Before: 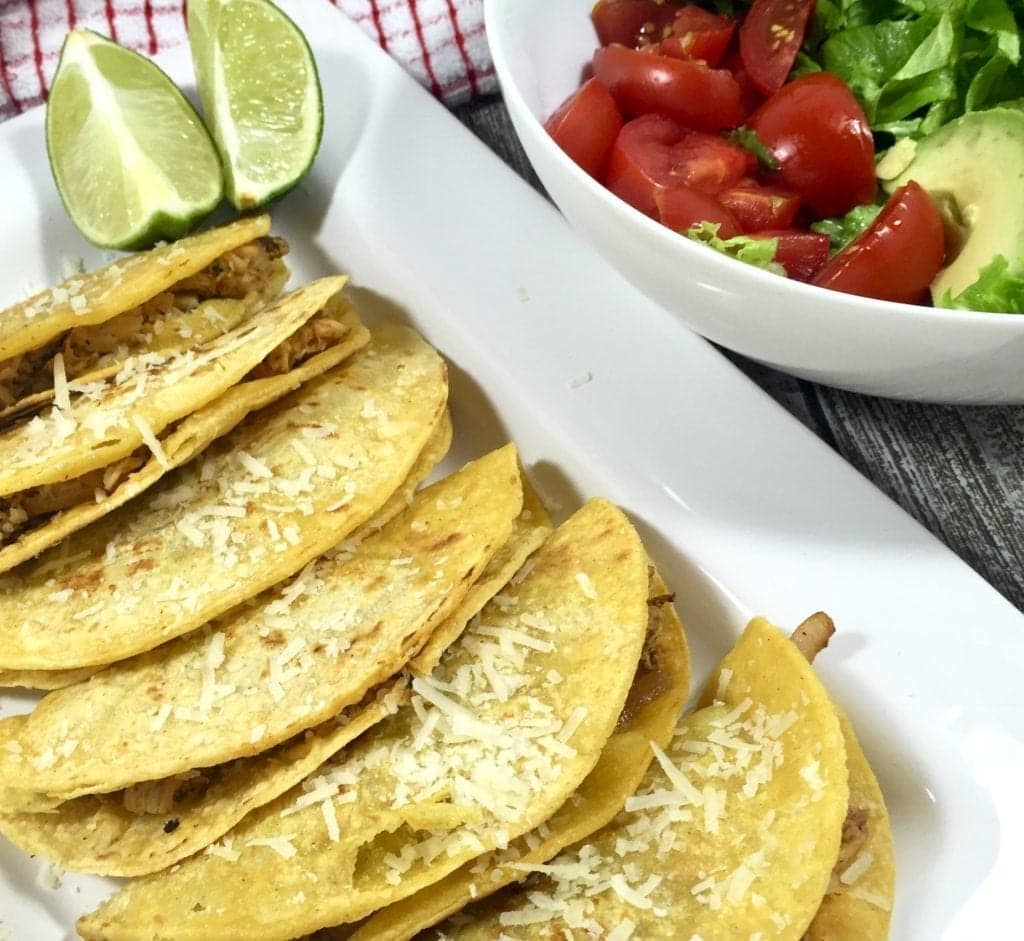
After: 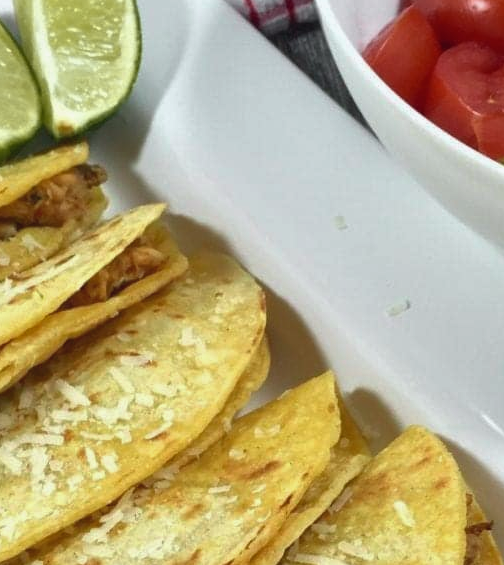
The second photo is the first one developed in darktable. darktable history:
tone curve: curves: ch0 [(0.001, 0.042) (0.128, 0.16) (0.452, 0.42) (0.603, 0.566) (0.754, 0.733) (1, 1)]; ch1 [(0, 0) (0.325, 0.327) (0.412, 0.441) (0.473, 0.466) (0.5, 0.499) (0.549, 0.558) (0.617, 0.625) (0.713, 0.7) (1, 1)]; ch2 [(0, 0) (0.386, 0.397) (0.445, 0.47) (0.505, 0.498) (0.529, 0.524) (0.574, 0.569) (0.652, 0.641) (1, 1)], color space Lab, independent channels, preserve colors none
rotate and perspective: automatic cropping off
tone equalizer: on, module defaults
crop: left 17.835%, top 7.675%, right 32.881%, bottom 32.213%
shadows and highlights: shadows -20, white point adjustment -2, highlights -35
